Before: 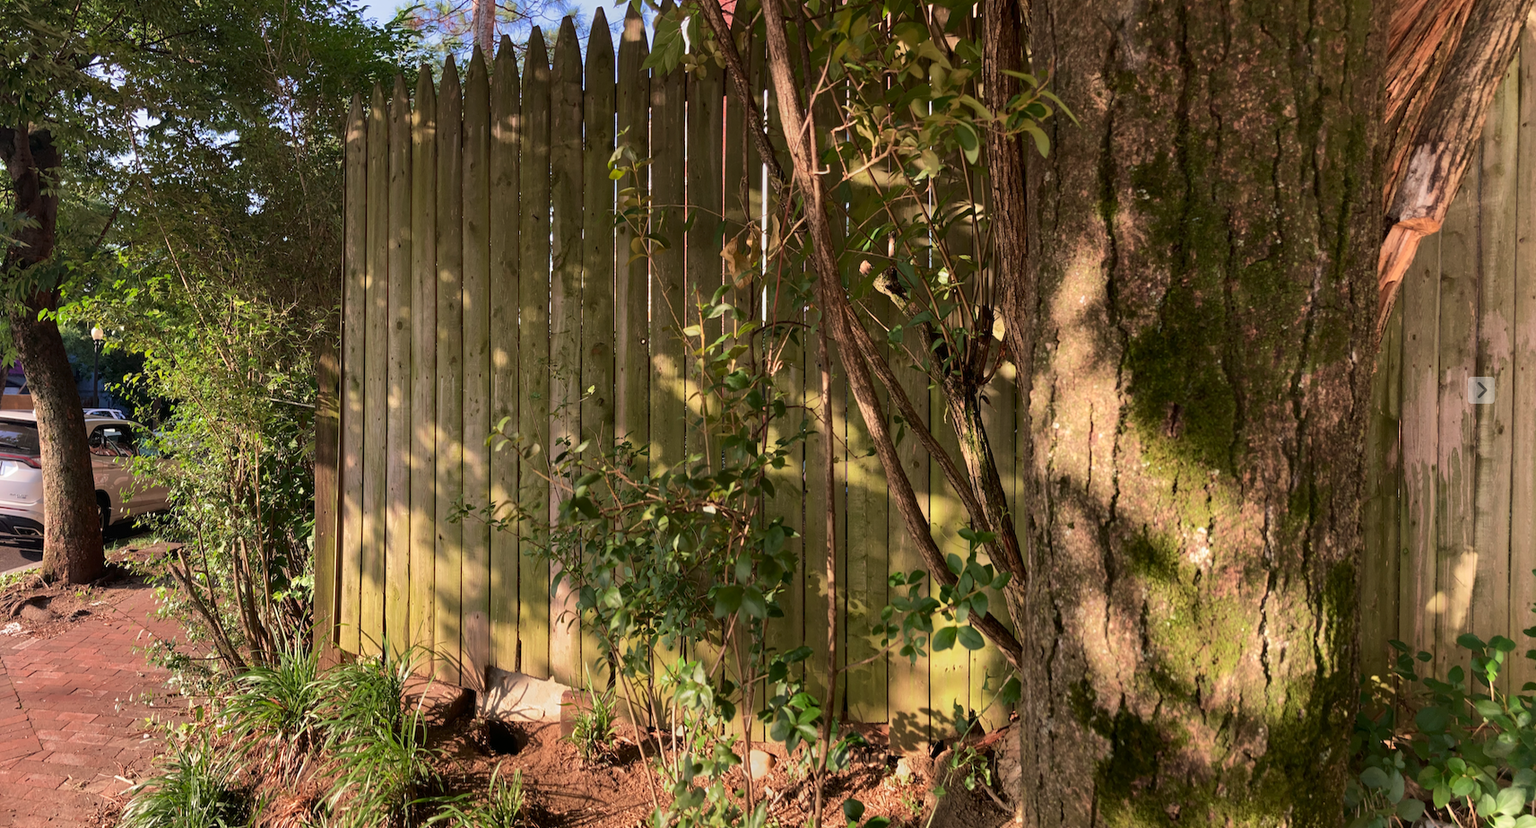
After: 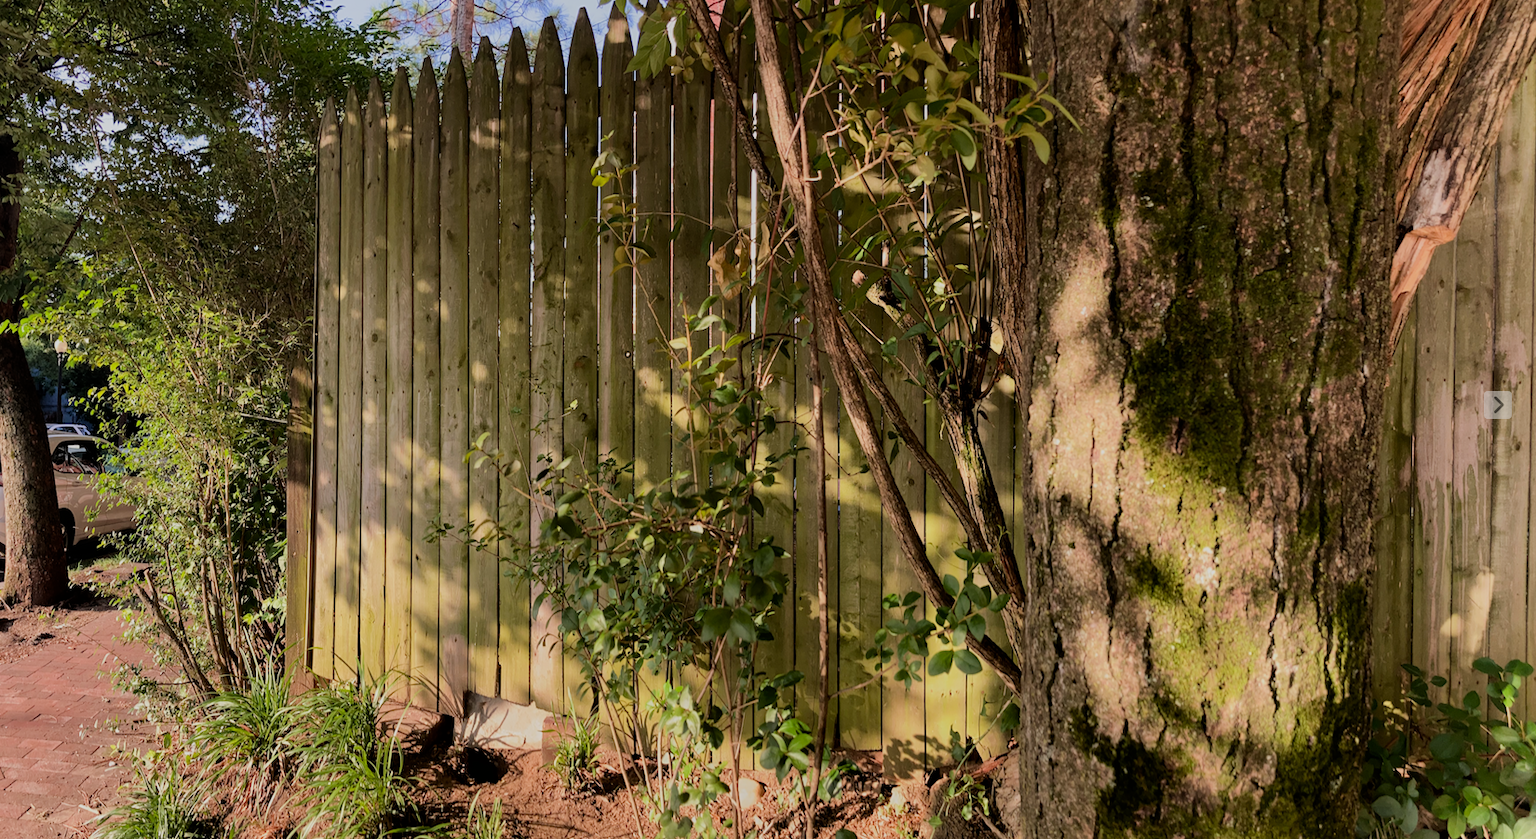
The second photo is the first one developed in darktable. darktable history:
crop and rotate: left 2.536%, right 1.107%, bottom 2.246%
filmic rgb: black relative exposure -7.65 EV, white relative exposure 4.56 EV, hardness 3.61, contrast 1.05
